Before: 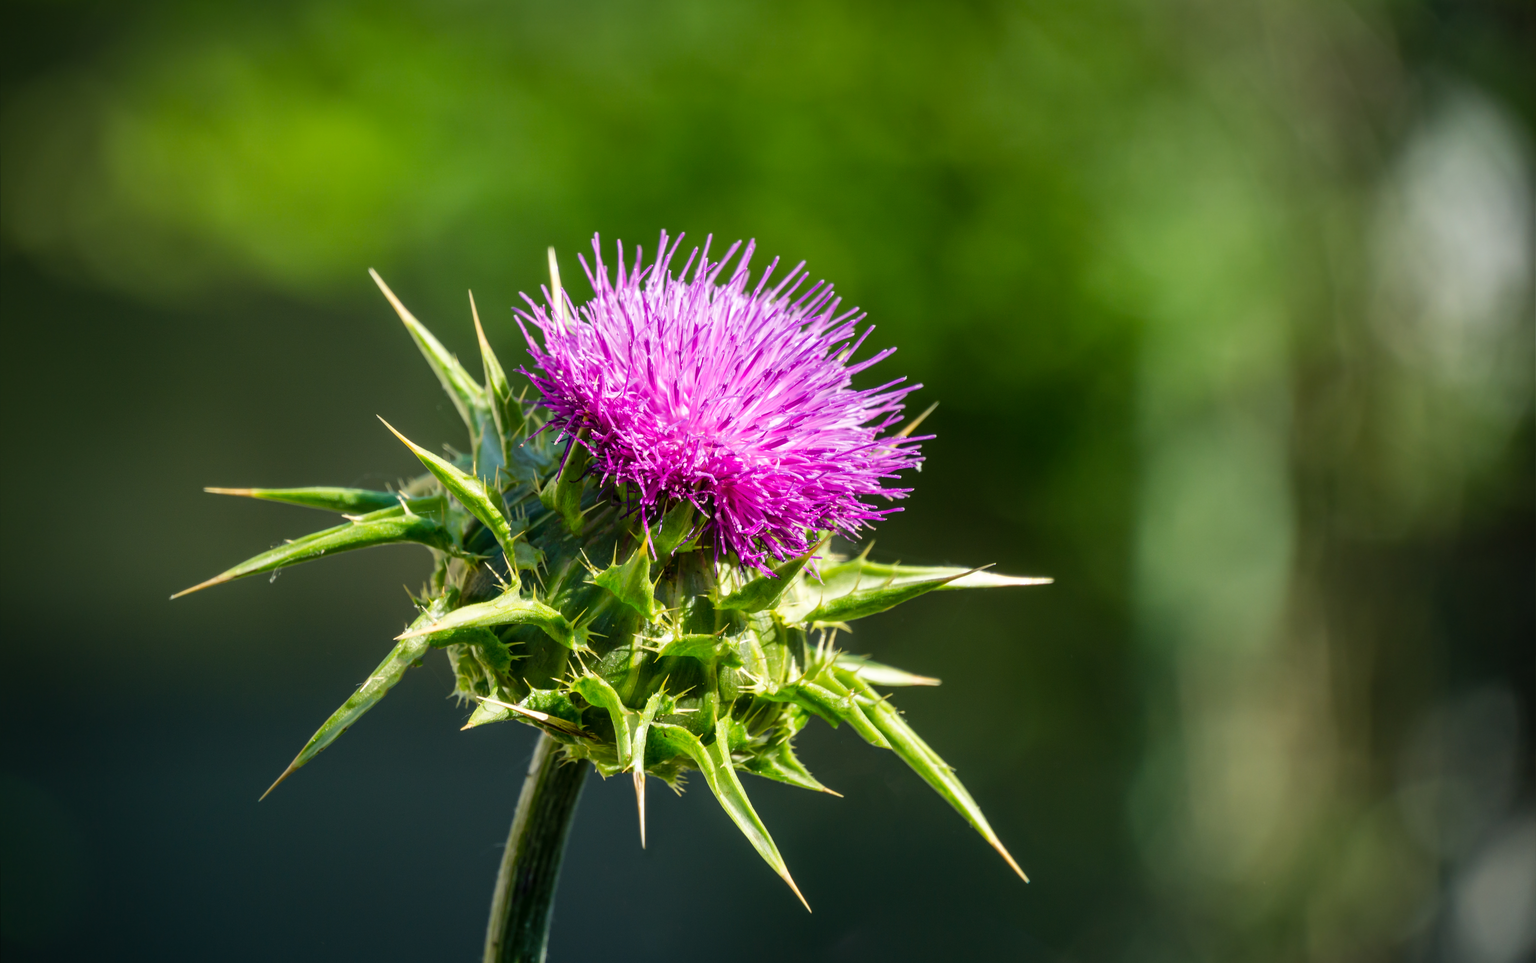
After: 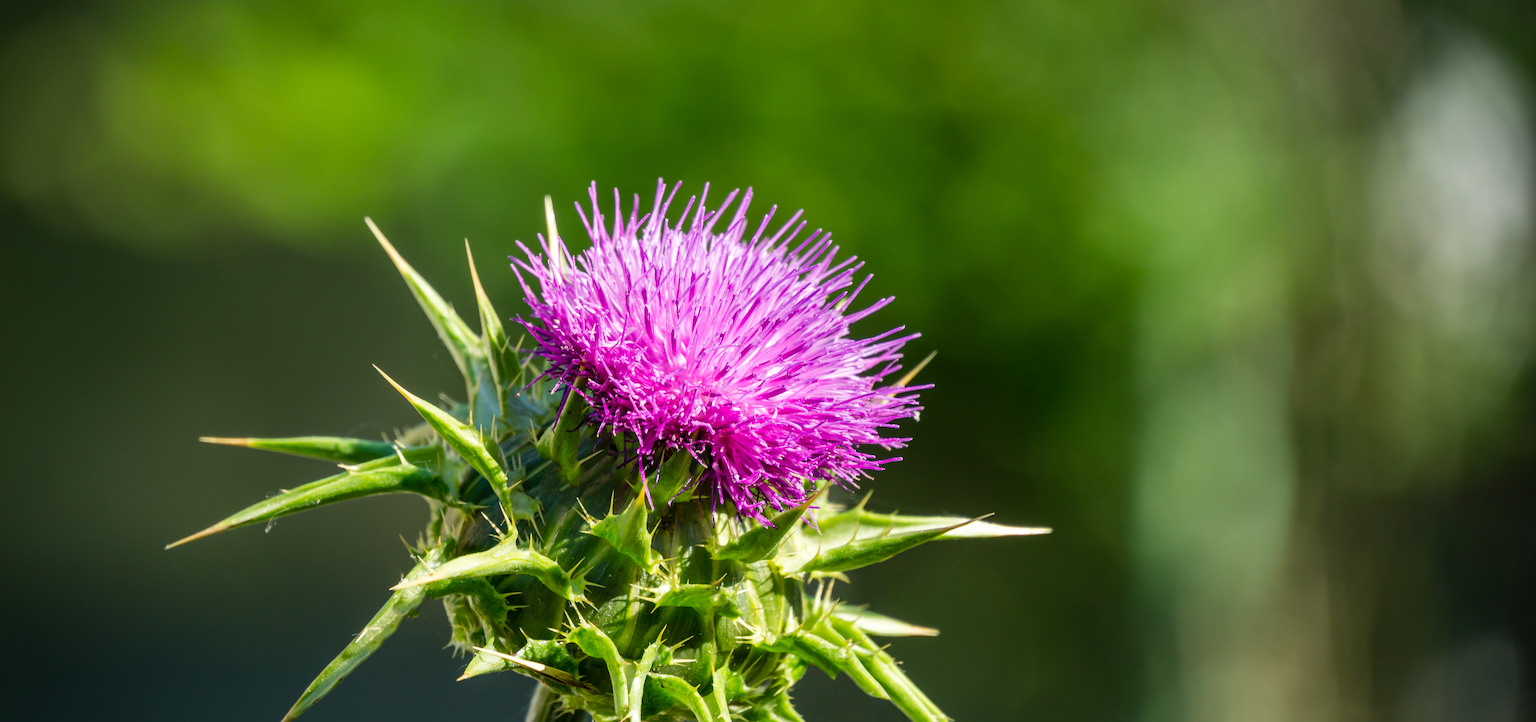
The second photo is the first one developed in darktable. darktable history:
crop: left 0.387%, top 5.469%, bottom 19.809%
exposure: exposure 0.014 EV, compensate highlight preservation false
